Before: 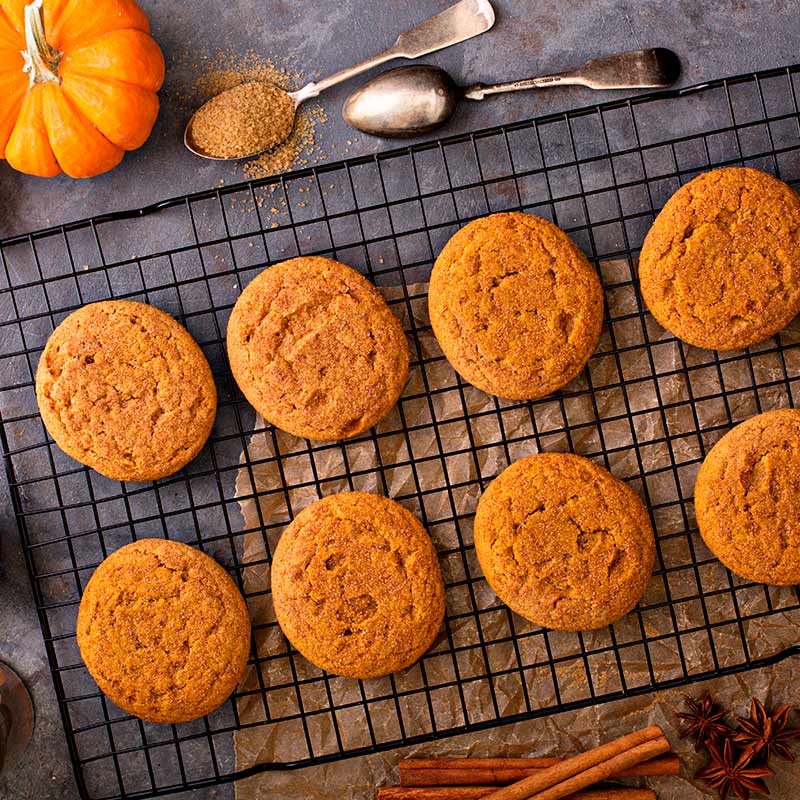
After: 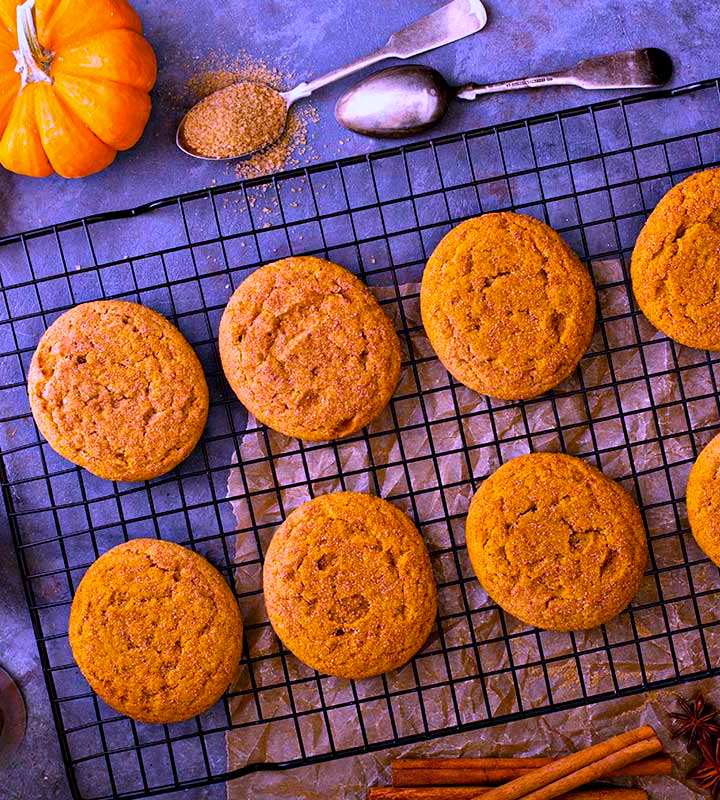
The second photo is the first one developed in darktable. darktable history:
white balance: red 0.98, blue 1.61
color balance rgb: perceptual saturation grading › global saturation 20%, global vibrance 20%
crop and rotate: left 1.088%, right 8.807%
